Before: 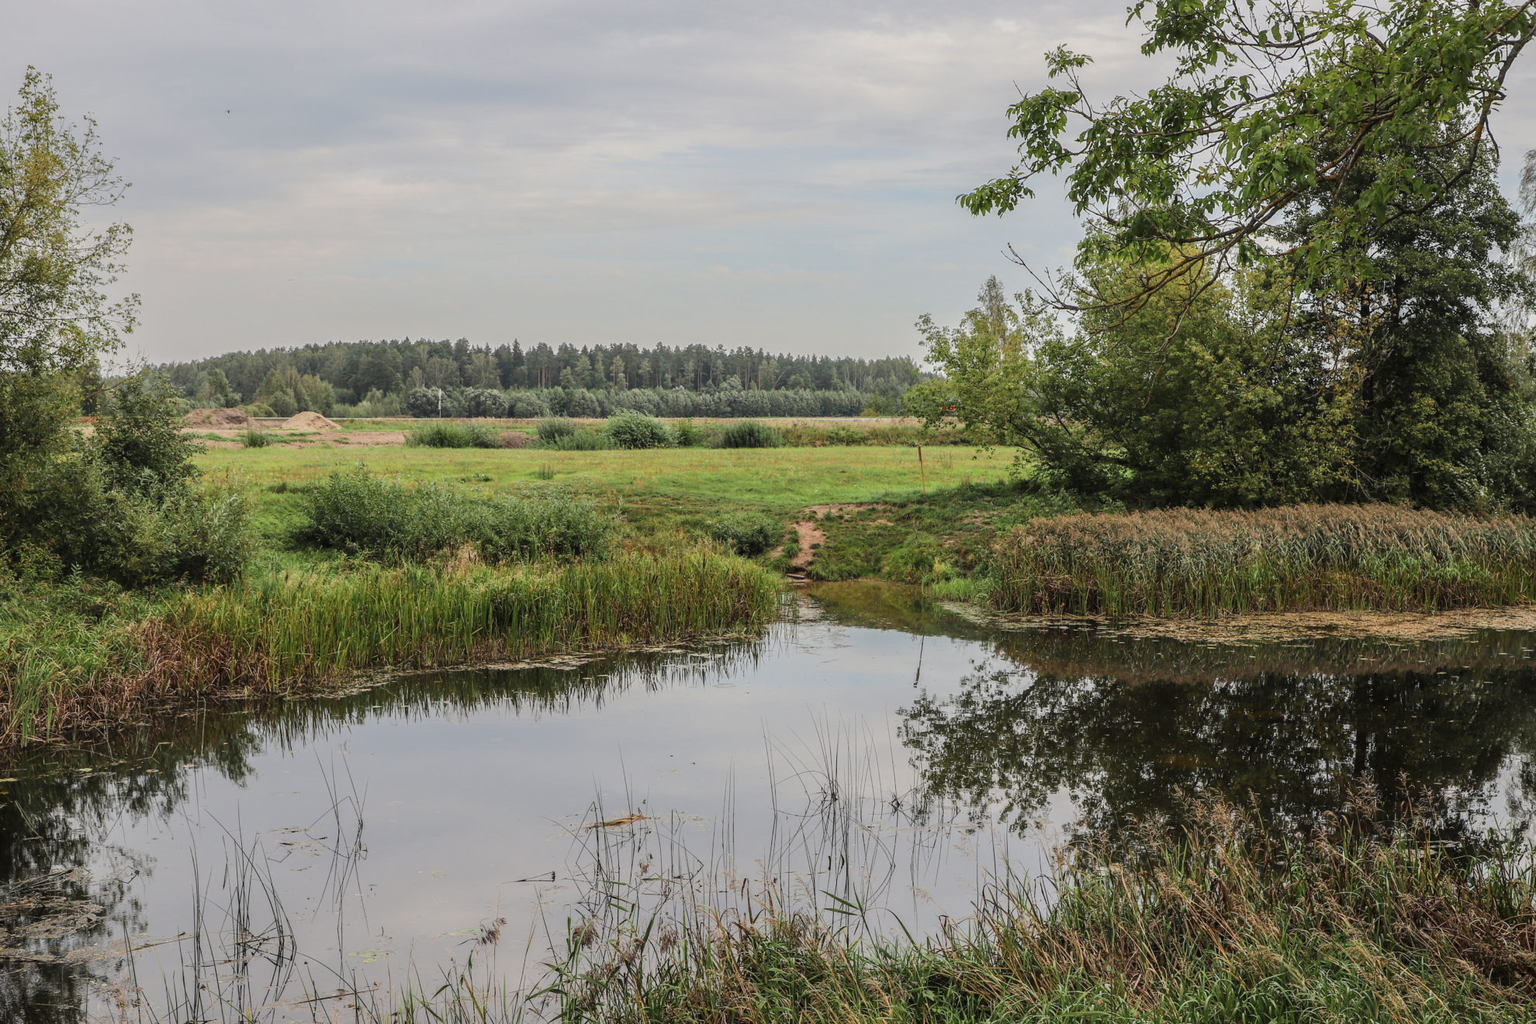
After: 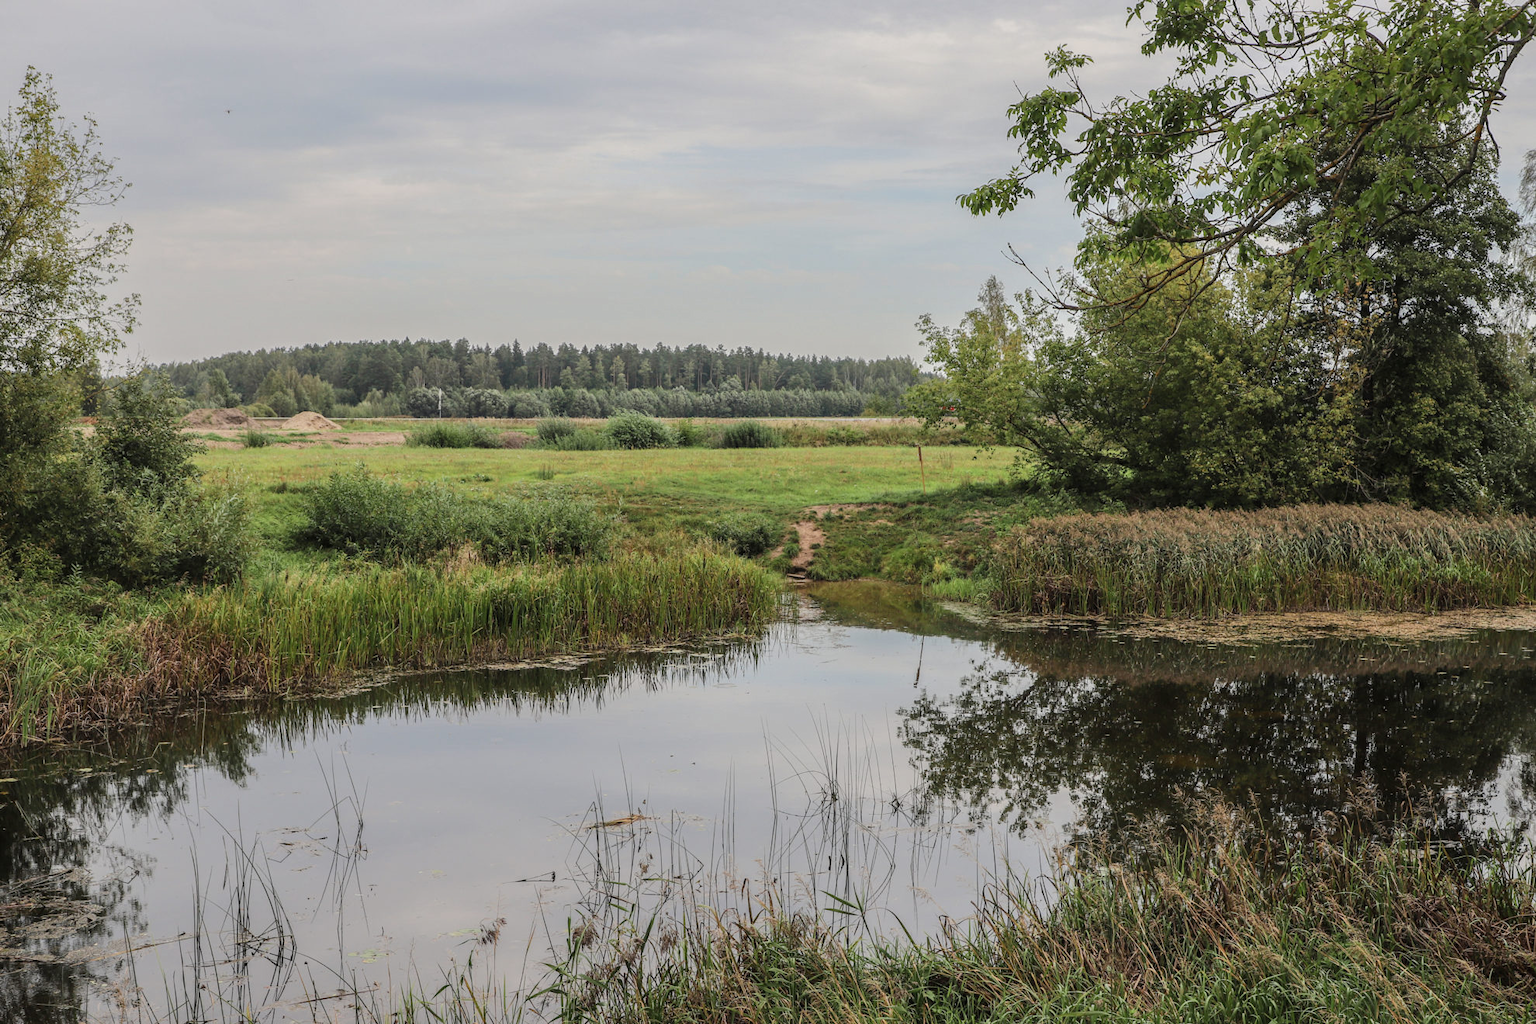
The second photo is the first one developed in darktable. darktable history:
tone equalizer: on, module defaults
color zones: curves: ch1 [(0, 0.469) (0.01, 0.469) (0.12, 0.446) (0.248, 0.469) (0.5, 0.5) (0.748, 0.5) (0.99, 0.469) (1, 0.469)]
